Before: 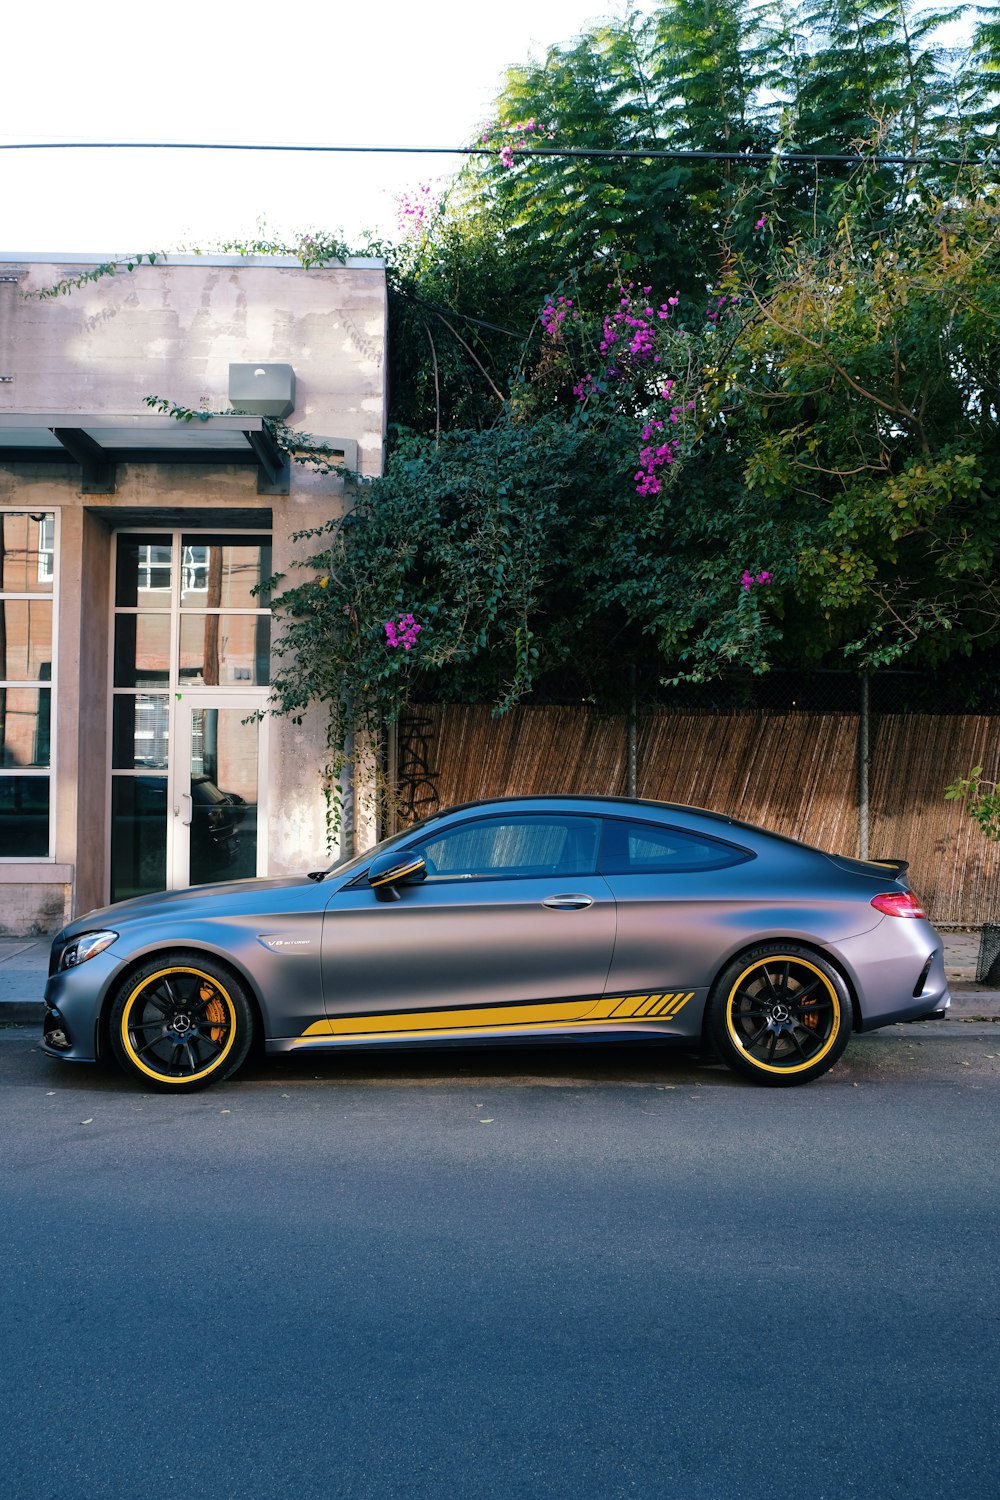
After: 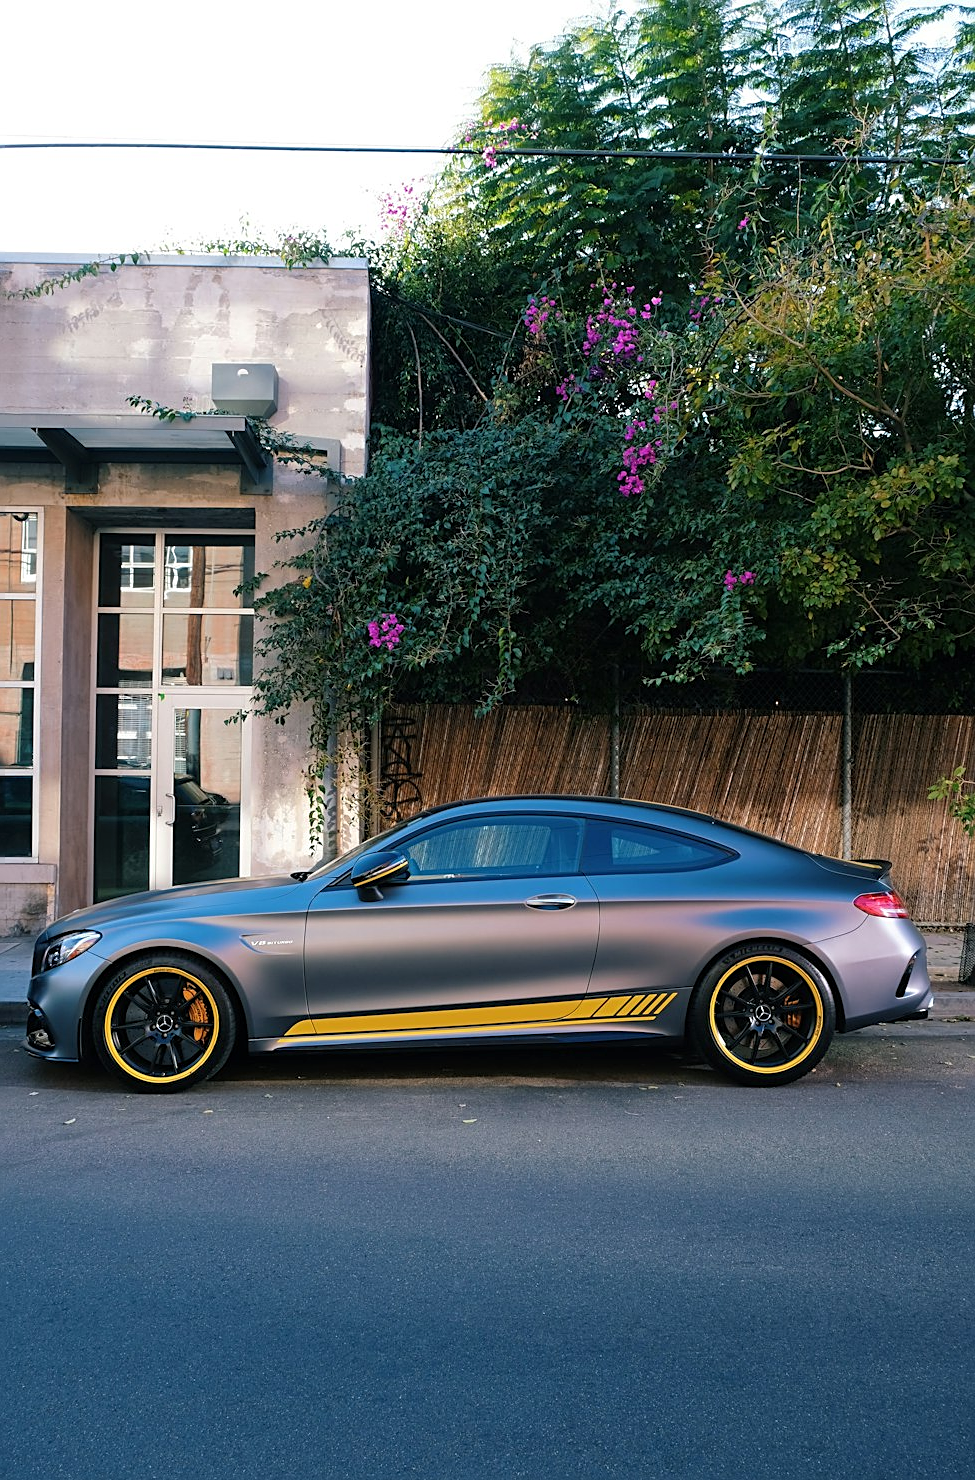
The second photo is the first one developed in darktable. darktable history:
shadows and highlights: shadows 25, highlights -25
sharpen: on, module defaults
crop and rotate: left 1.774%, right 0.633%, bottom 1.28%
